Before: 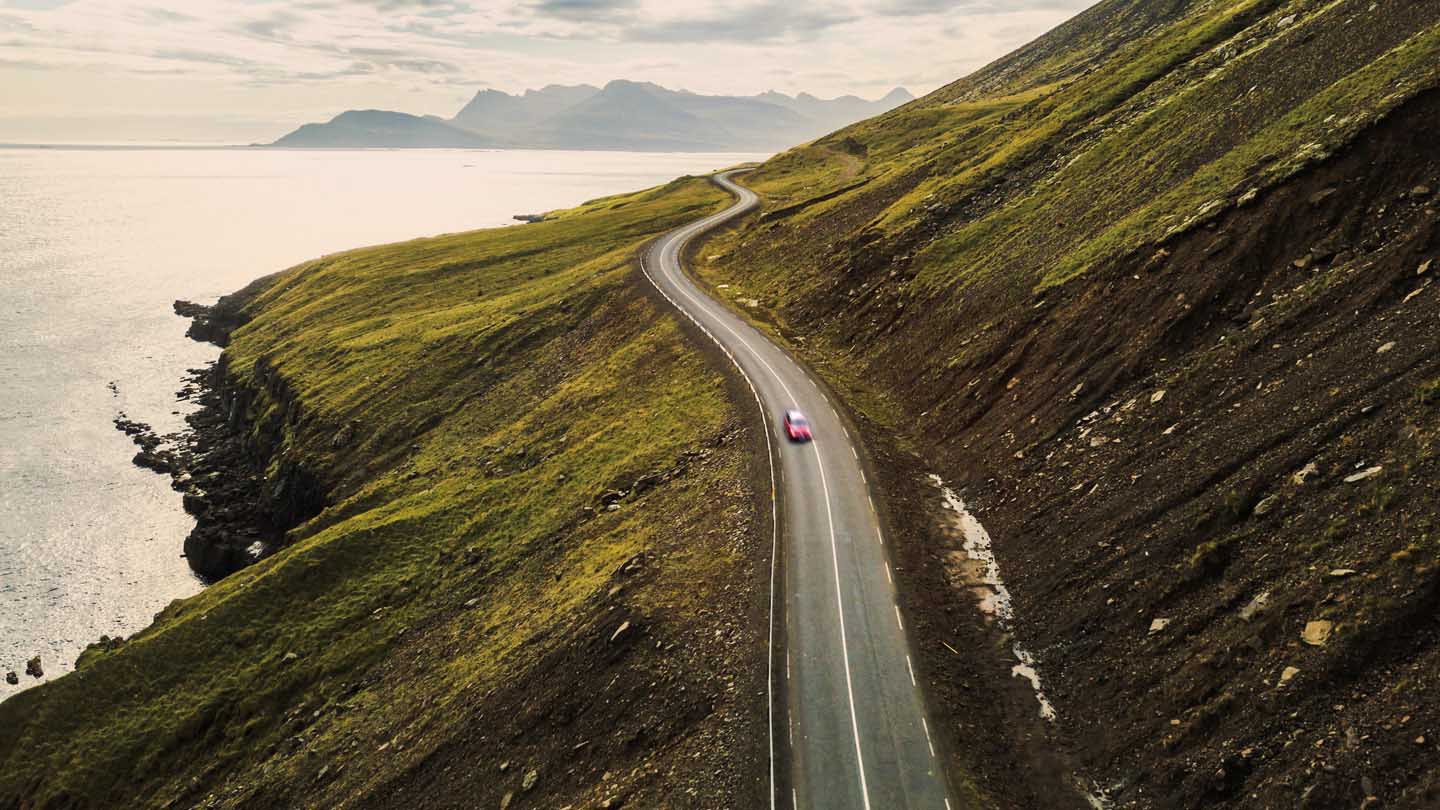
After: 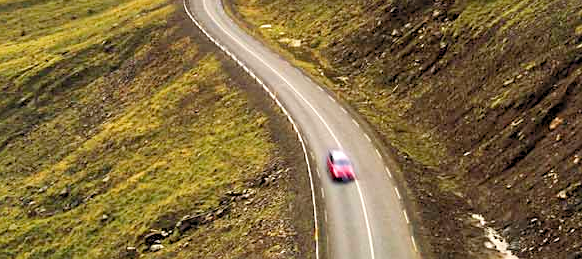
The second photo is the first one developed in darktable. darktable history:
white balance: emerald 1
levels: black 3.83%, white 90.64%, levels [0.044, 0.416, 0.908]
crop: left 31.751%, top 32.172%, right 27.8%, bottom 35.83%
sharpen: amount 0.2
